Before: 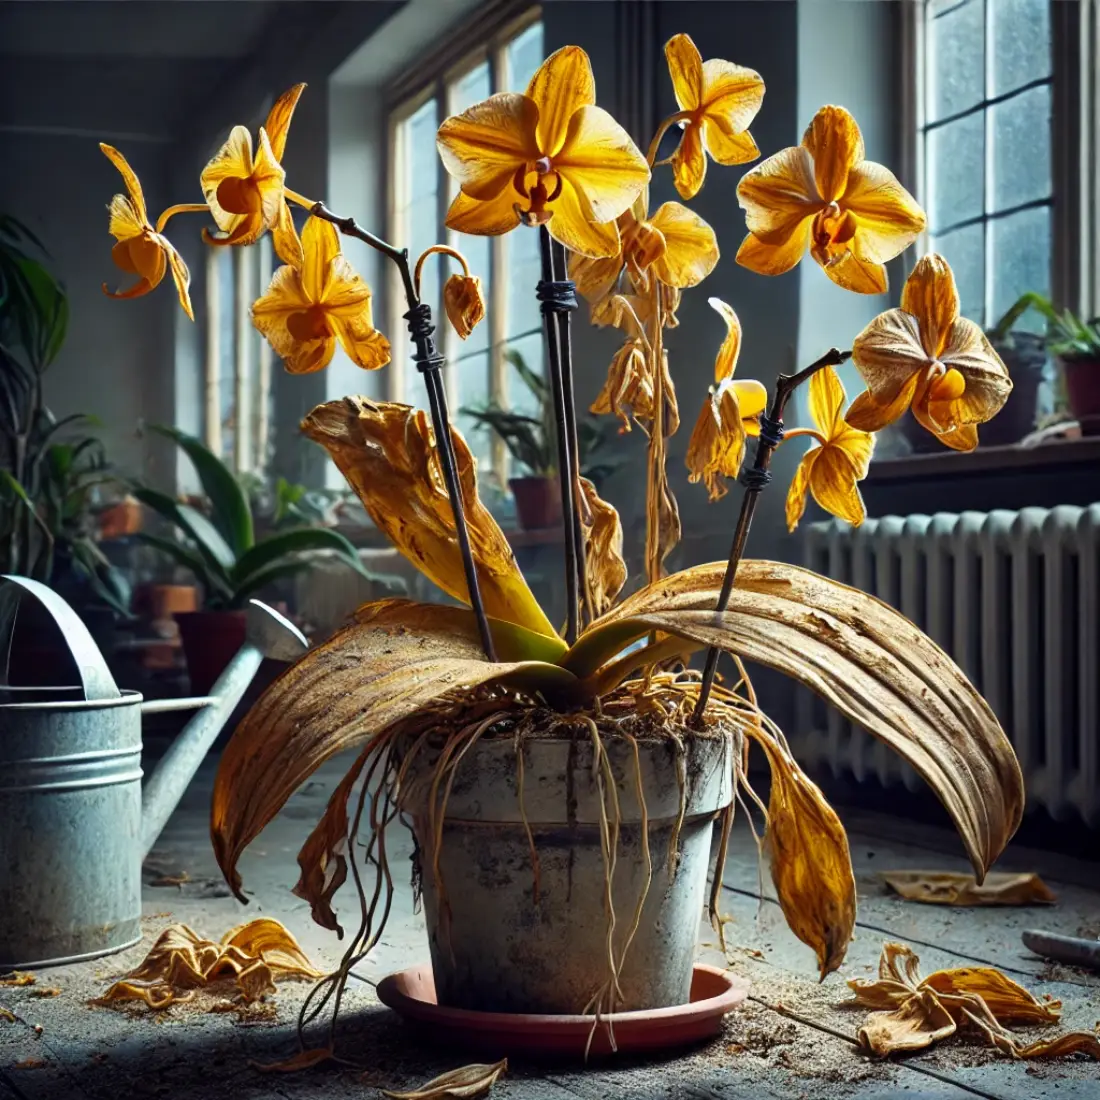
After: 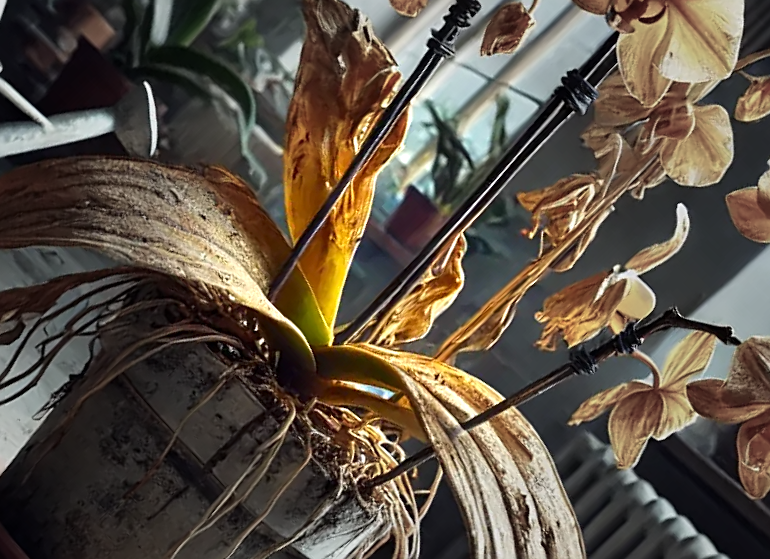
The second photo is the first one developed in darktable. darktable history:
crop and rotate: angle -46.11°, top 16.306%, right 0.899%, bottom 11.728%
tone curve: curves: ch0 [(0, 0) (0.161, 0.144) (0.501, 0.497) (1, 1)], color space Lab, independent channels, preserve colors none
tone equalizer: smoothing diameter 2.2%, edges refinement/feathering 20, mask exposure compensation -1.57 EV, filter diffusion 5
exposure: exposure 0.553 EV, compensate highlight preservation false
sharpen: on, module defaults
vignetting: fall-off start 32.19%, fall-off radius 33.54%, unbound false
